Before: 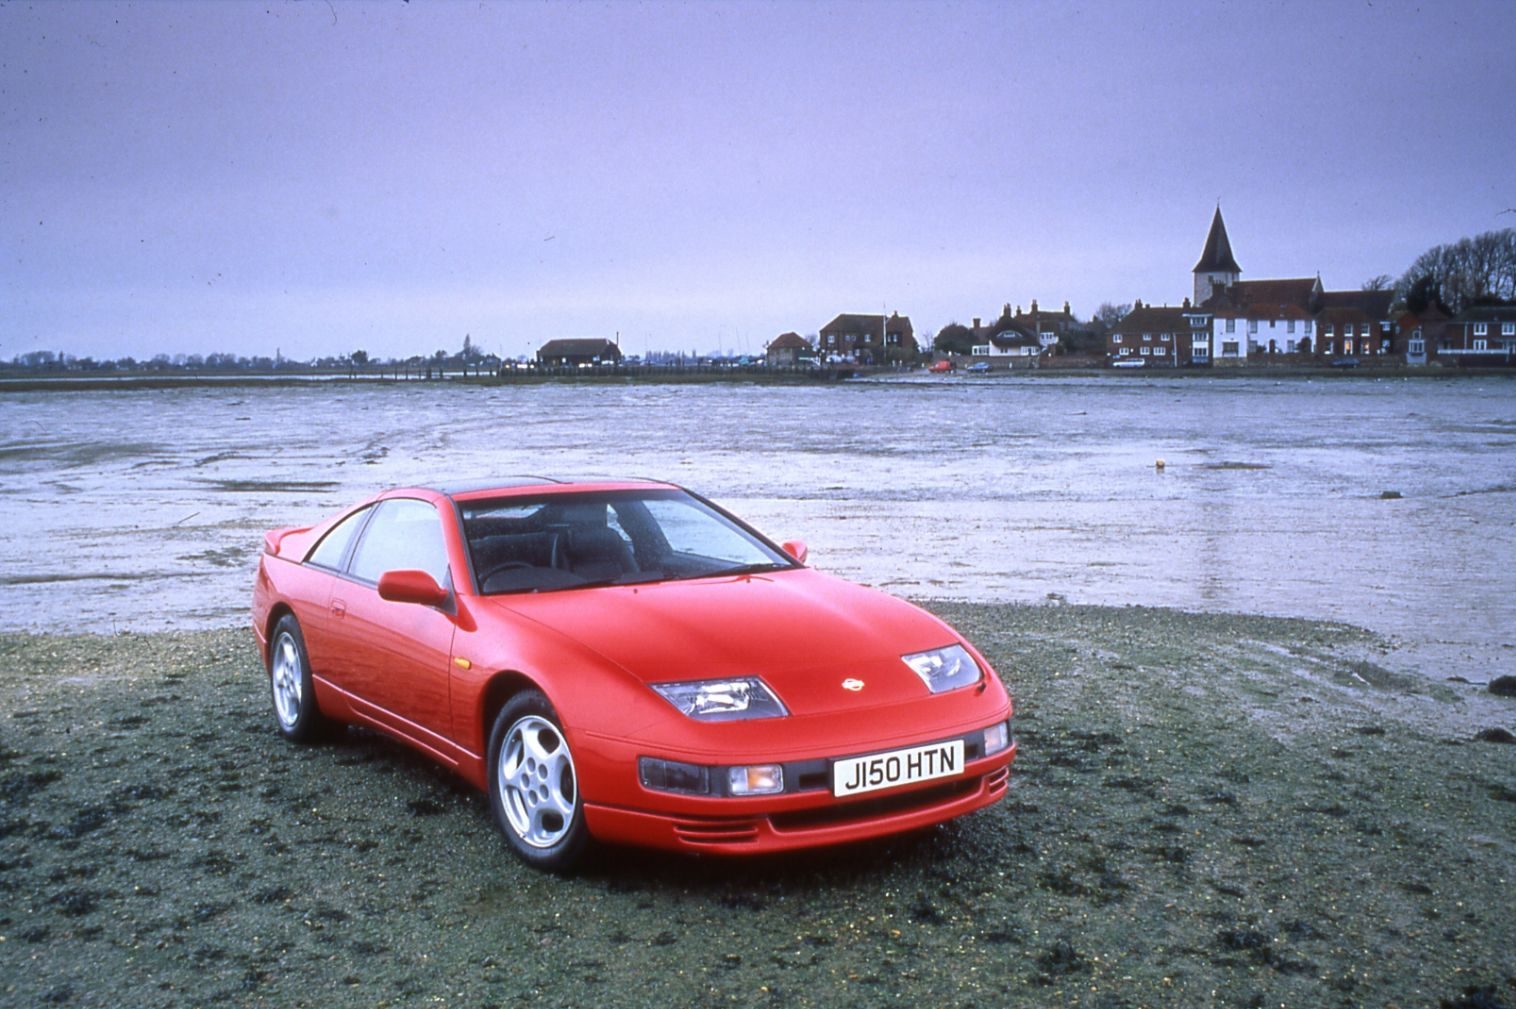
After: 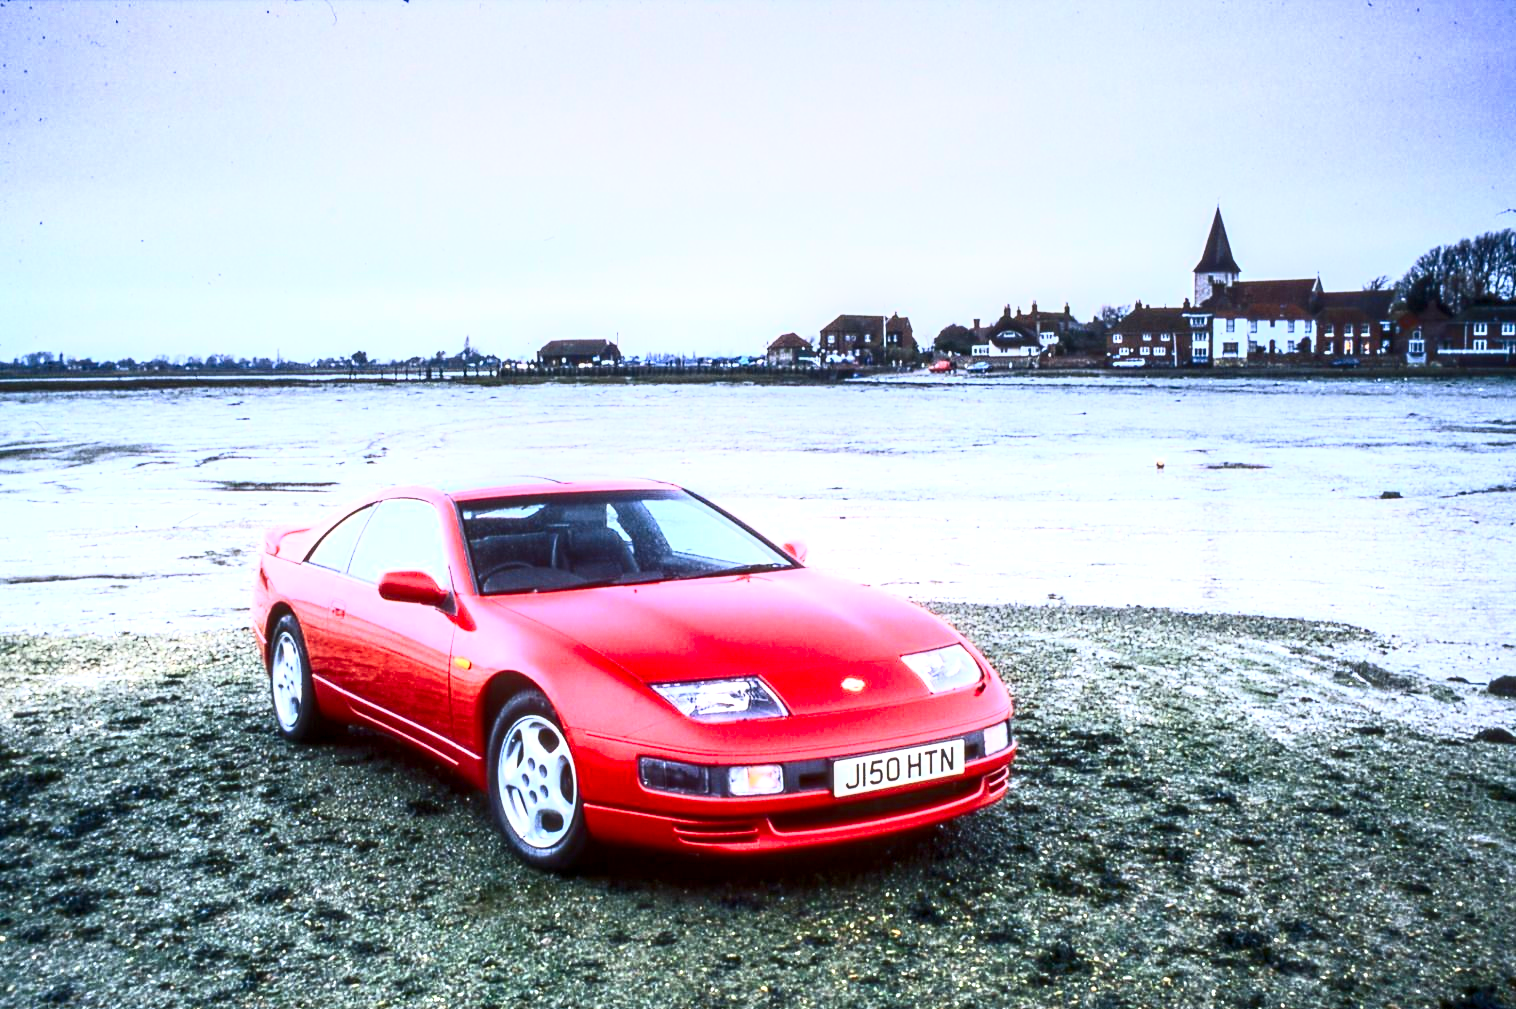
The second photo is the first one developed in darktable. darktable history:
local contrast: detail 154%
contrast brightness saturation: contrast 0.83, brightness 0.59, saturation 0.59
